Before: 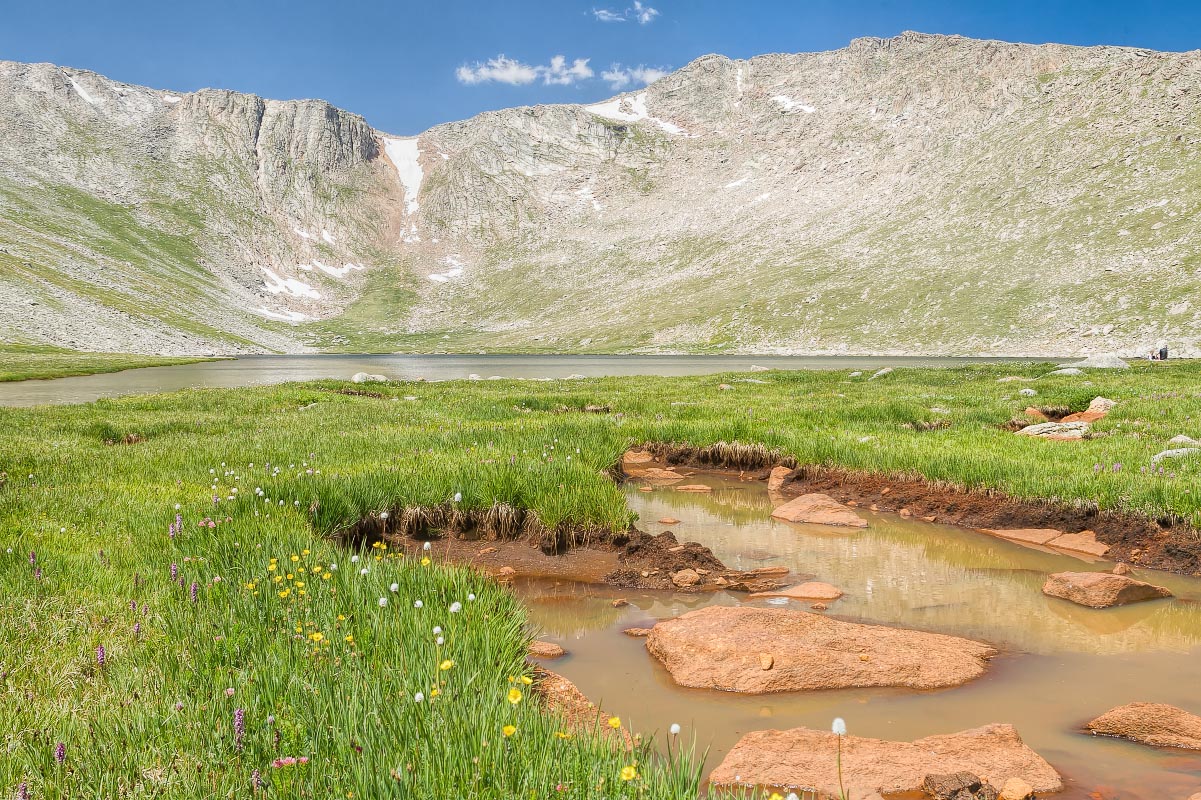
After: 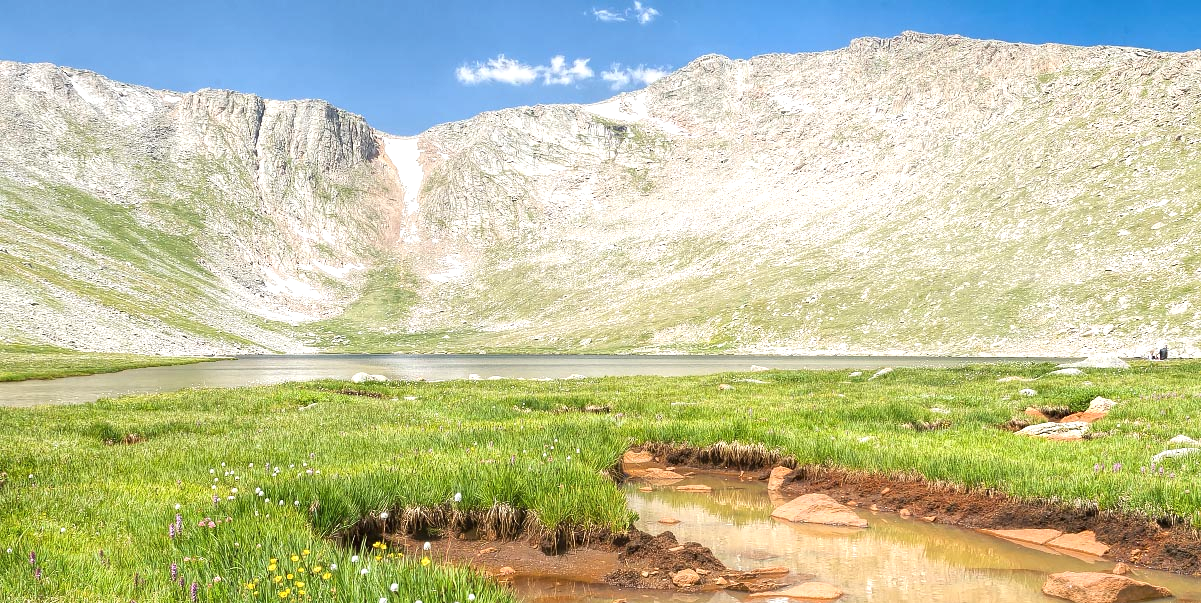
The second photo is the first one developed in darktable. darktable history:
levels: levels [0, 0.51, 1]
exposure: exposure 0.555 EV, compensate highlight preservation false
crop: bottom 24.618%
